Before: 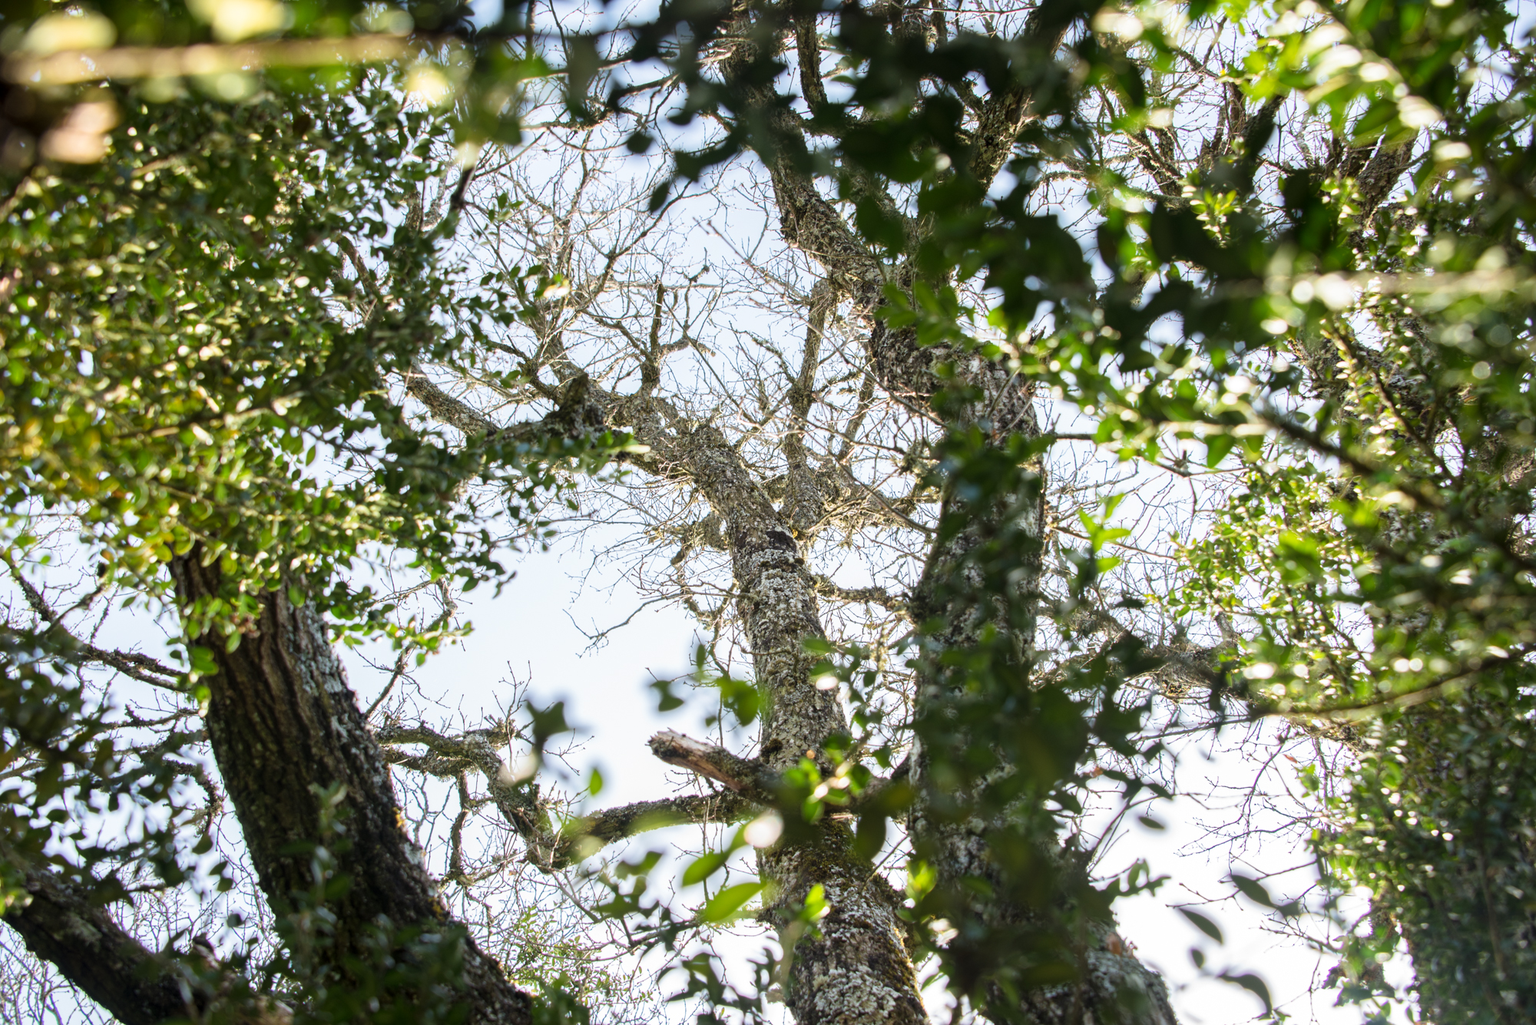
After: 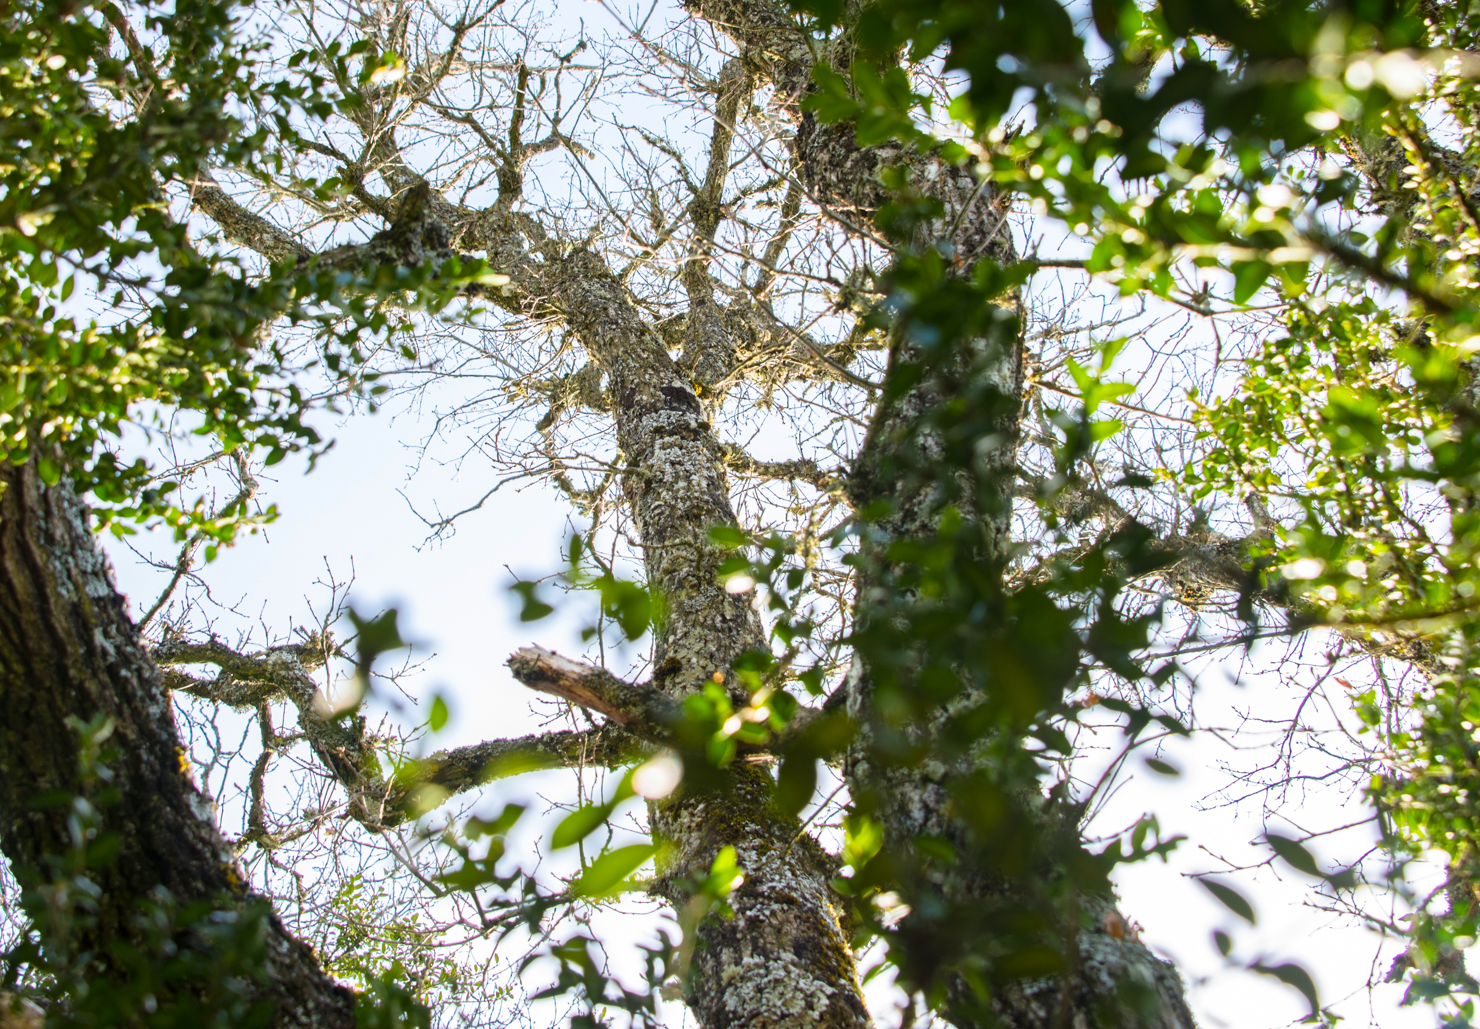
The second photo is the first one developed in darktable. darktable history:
color balance rgb: linear chroma grading › global chroma 8.33%, perceptual saturation grading › global saturation 18.52%, global vibrance 7.87%
crop: left 16.871%, top 22.857%, right 9.116%
